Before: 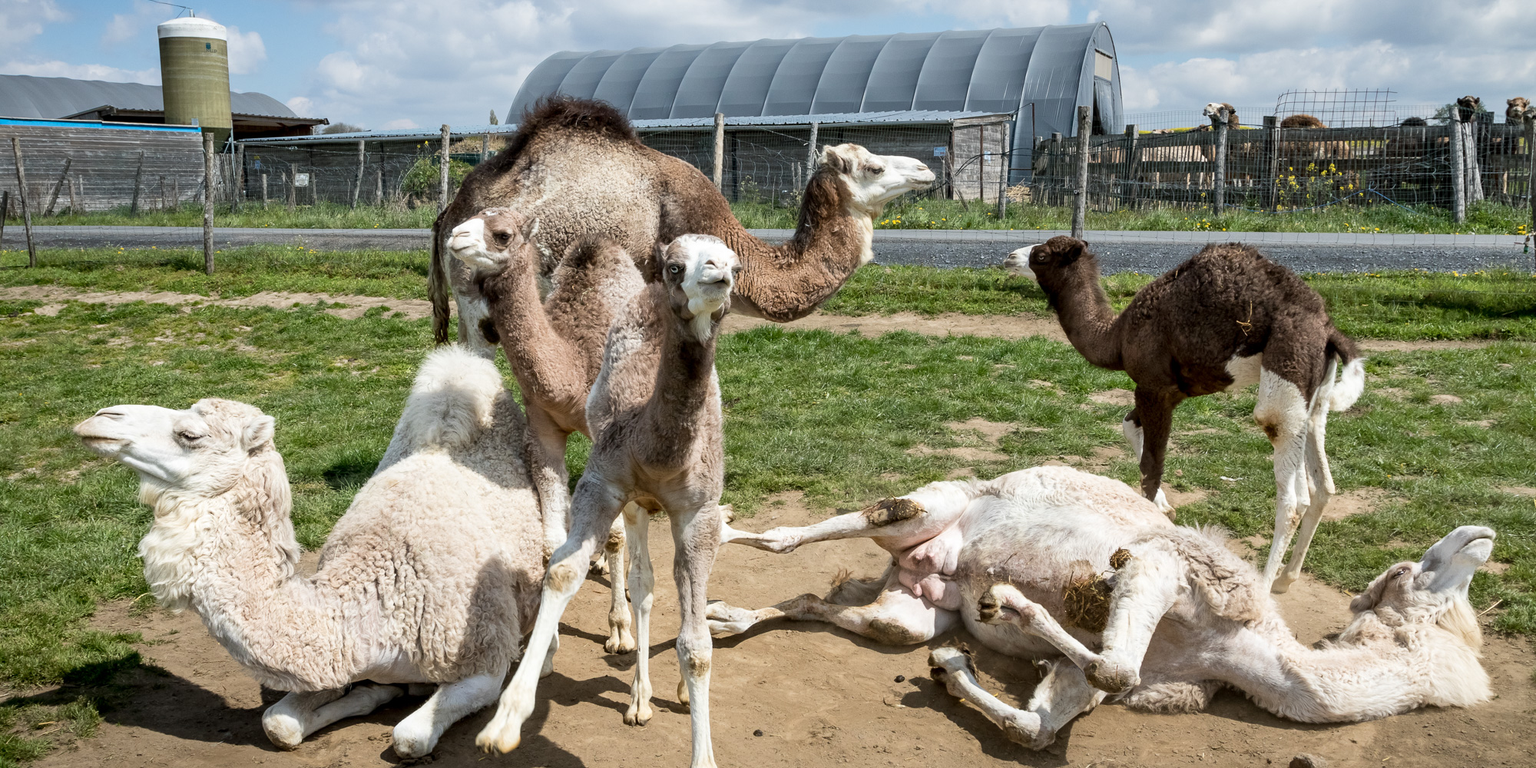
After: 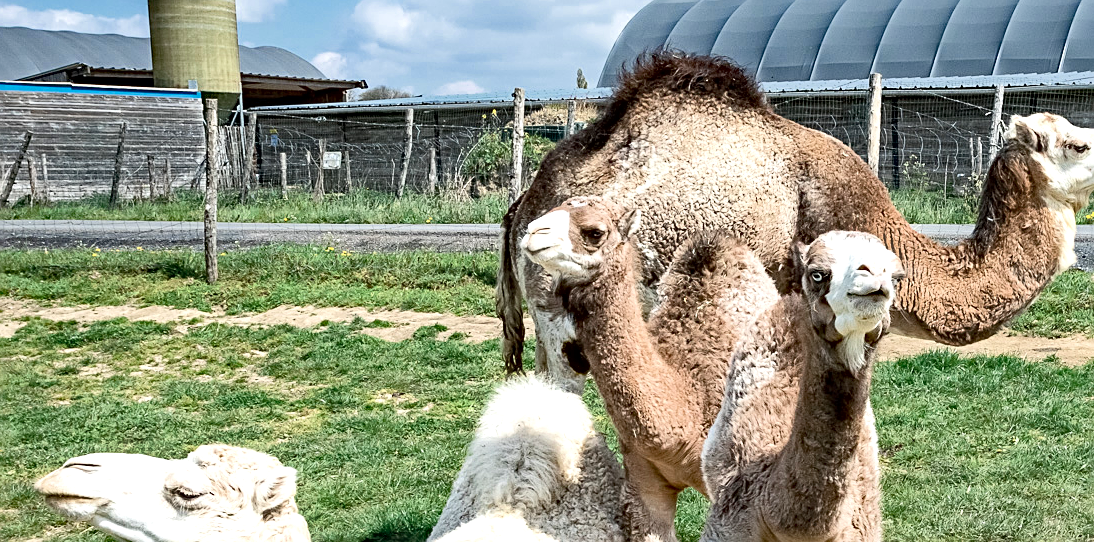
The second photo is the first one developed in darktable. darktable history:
sharpen: on, module defaults
crop and rotate: left 3.072%, top 7.479%, right 42.181%, bottom 38.281%
exposure: exposure 0.656 EV, compensate highlight preservation false
shadows and highlights: shadows 37.49, highlights -27.19, soften with gaussian
haze removal: strength 0.431, compatibility mode true, adaptive false
tone equalizer: edges refinement/feathering 500, mask exposure compensation -1.57 EV, preserve details no
contrast brightness saturation: contrast 0.198, brightness 0.143, saturation 0.14
color zones: curves: ch0 [(0, 0.5) (0.125, 0.4) (0.25, 0.5) (0.375, 0.4) (0.5, 0.4) (0.625, 0.35) (0.75, 0.35) (0.875, 0.5)]; ch1 [(0, 0.35) (0.125, 0.45) (0.25, 0.35) (0.375, 0.35) (0.5, 0.35) (0.625, 0.35) (0.75, 0.45) (0.875, 0.35)]; ch2 [(0, 0.6) (0.125, 0.5) (0.25, 0.5) (0.375, 0.6) (0.5, 0.6) (0.625, 0.5) (0.75, 0.5) (0.875, 0.5)]
